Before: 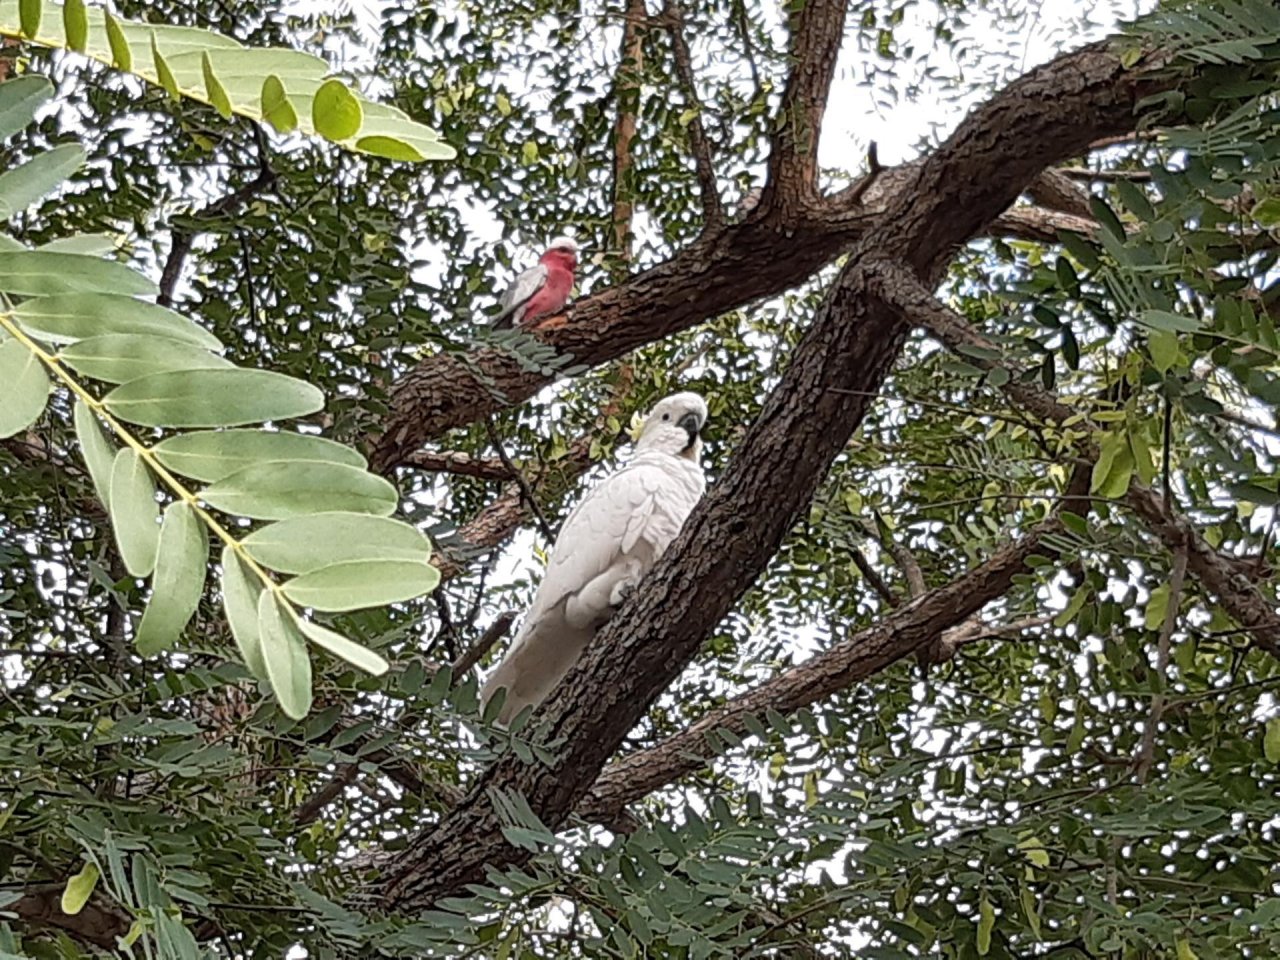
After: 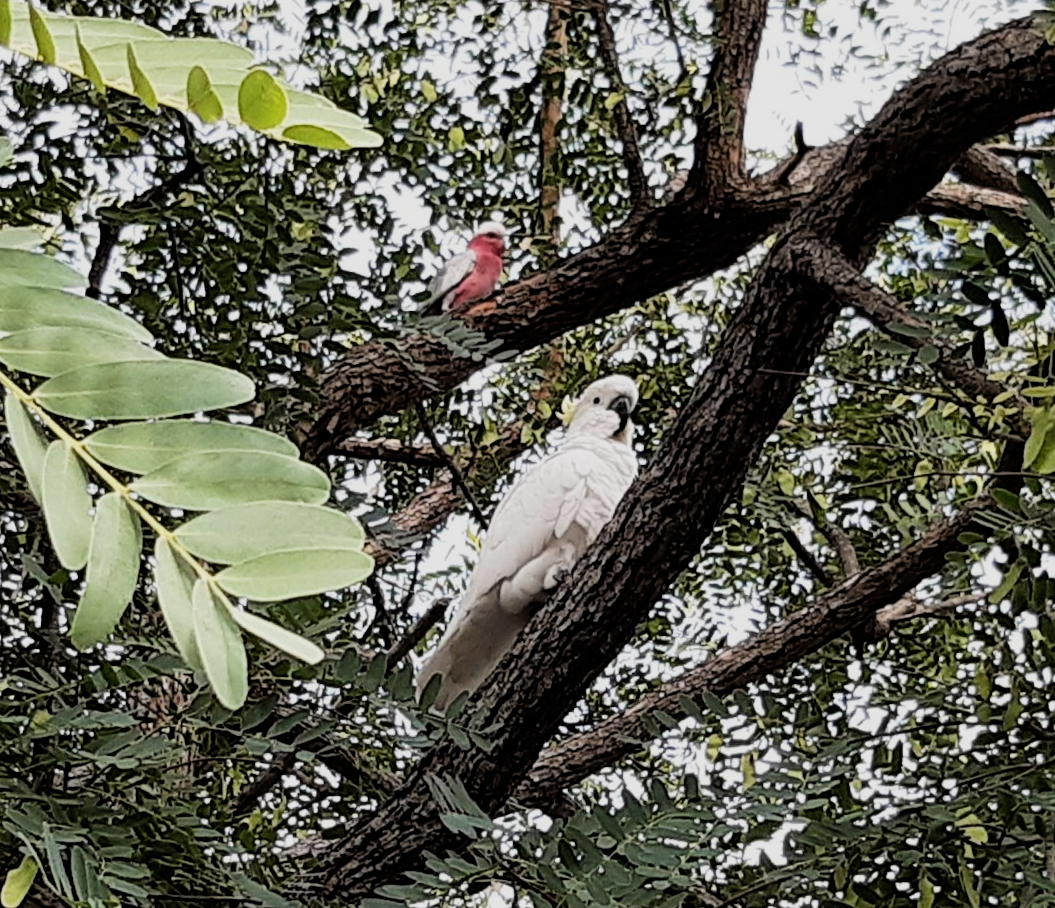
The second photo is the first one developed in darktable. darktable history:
crop and rotate: angle 1°, left 4.281%, top 0.642%, right 11.383%, bottom 2.486%
rgb curve: mode RGB, independent channels
filmic rgb: black relative exposure -5 EV, hardness 2.88, contrast 1.3, highlights saturation mix -10%
